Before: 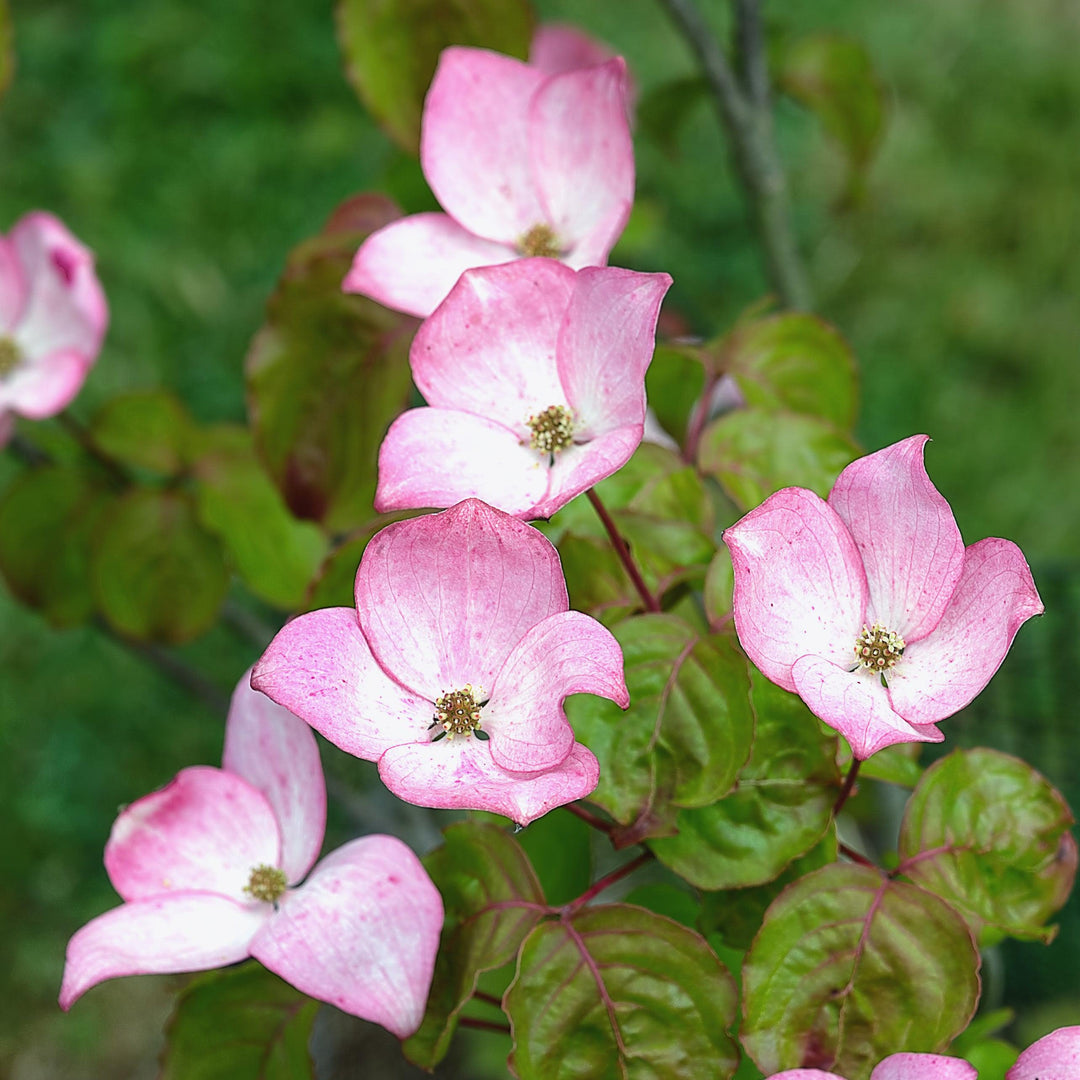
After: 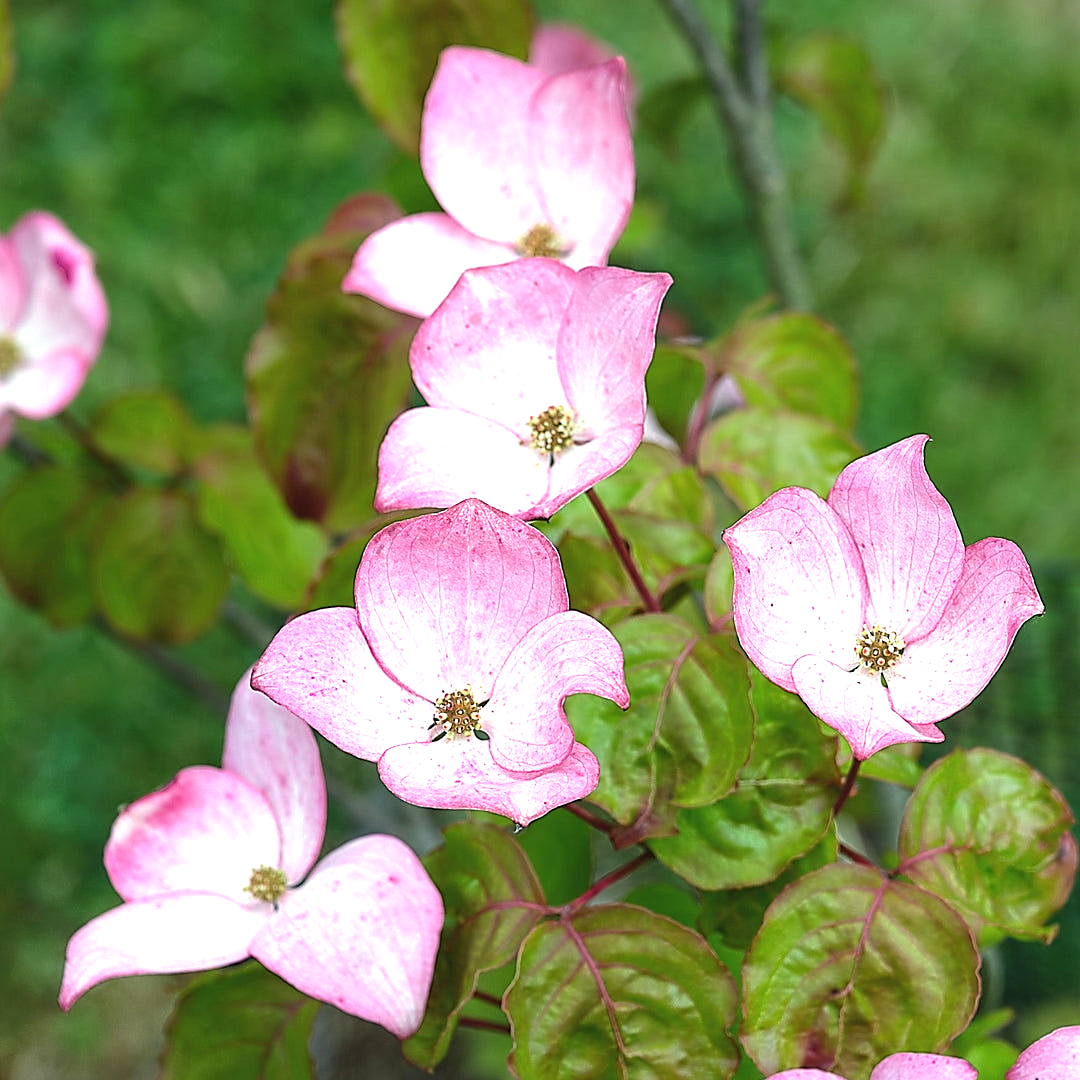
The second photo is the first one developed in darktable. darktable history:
exposure: exposure 0.562 EV, compensate highlight preservation false
sharpen: on, module defaults
